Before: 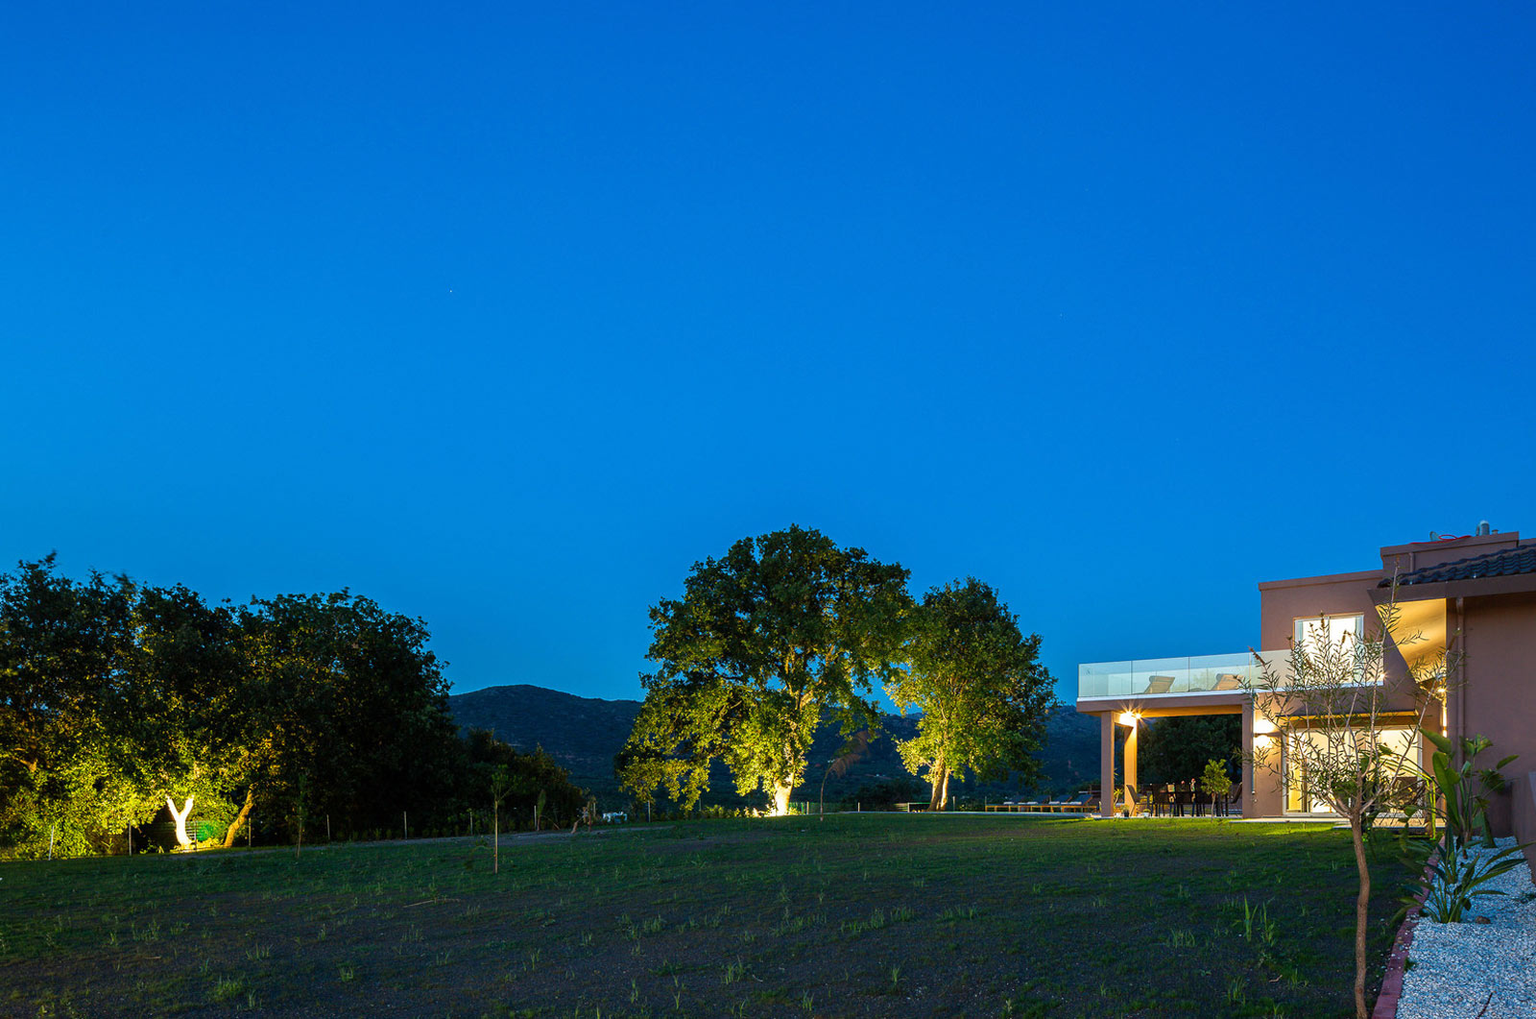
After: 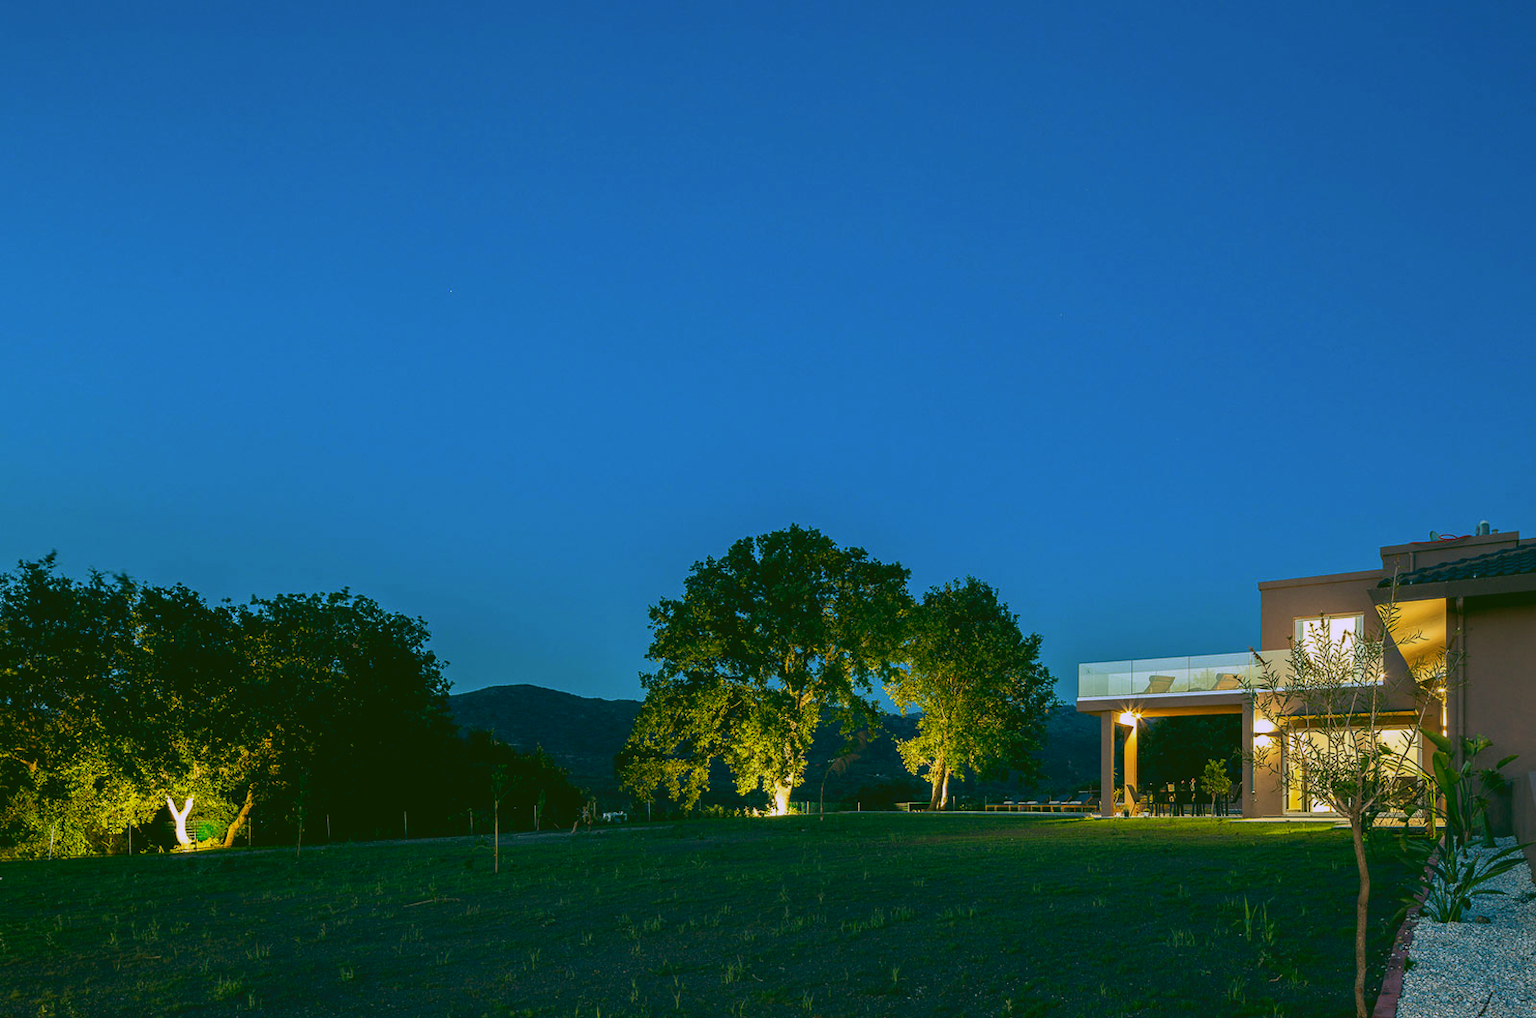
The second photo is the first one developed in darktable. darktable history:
white balance: red 0.982, blue 1.018
rgb curve: curves: ch0 [(0.123, 0.061) (0.995, 0.887)]; ch1 [(0.06, 0.116) (1, 0.906)]; ch2 [(0, 0) (0.824, 0.69) (1, 1)], mode RGB, independent channels, compensate middle gray true
color correction: highlights a* 7.34, highlights b* 4.37
